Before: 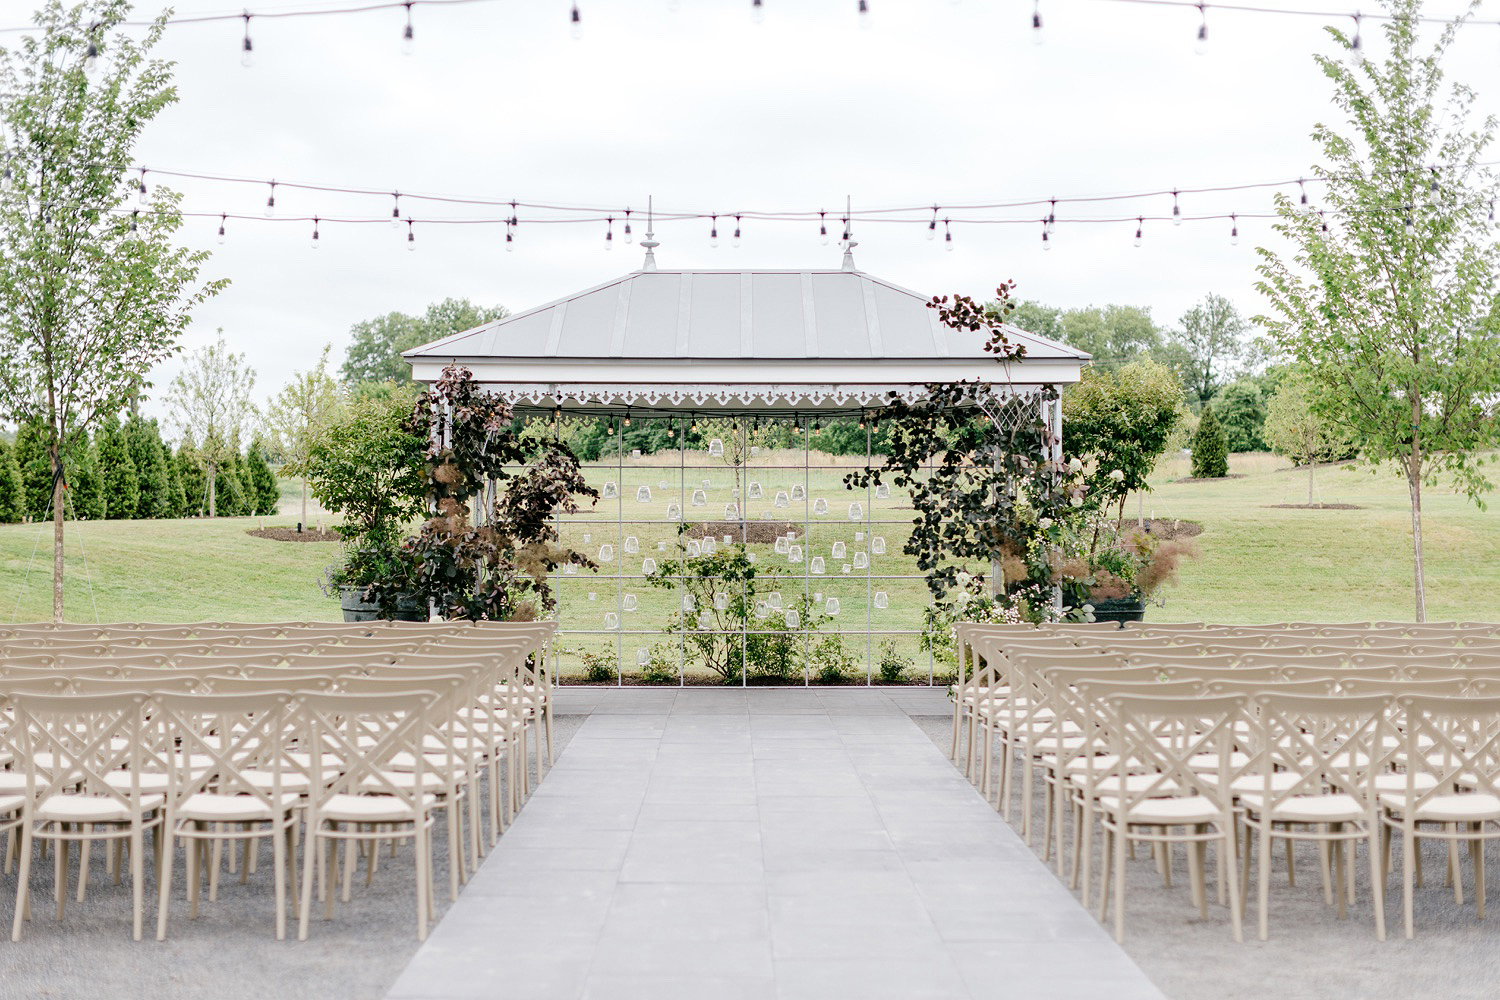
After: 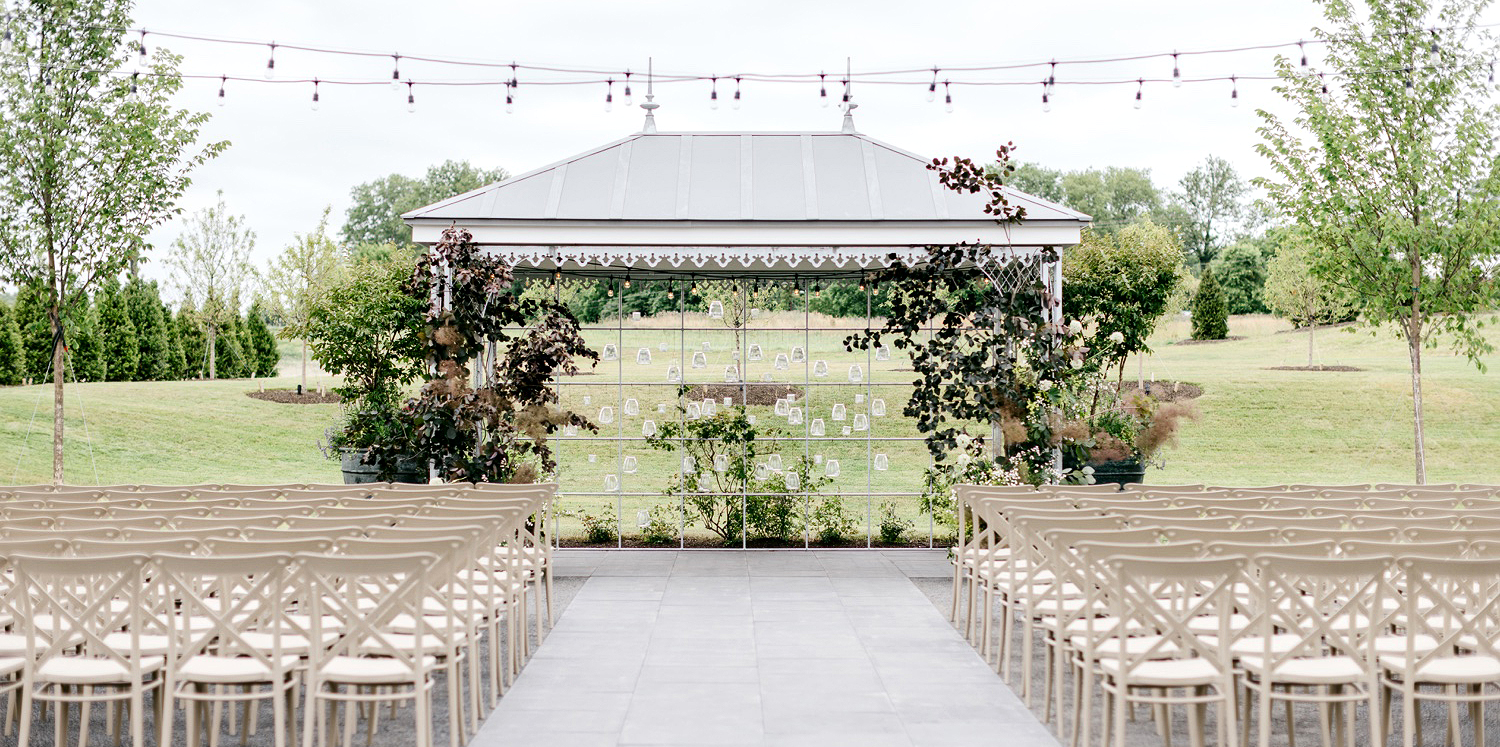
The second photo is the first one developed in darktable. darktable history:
contrast brightness saturation: contrast 0.14
local contrast: mode bilateral grid, contrast 20, coarseness 50, detail 119%, midtone range 0.2
crop: top 13.814%, bottom 11.473%
